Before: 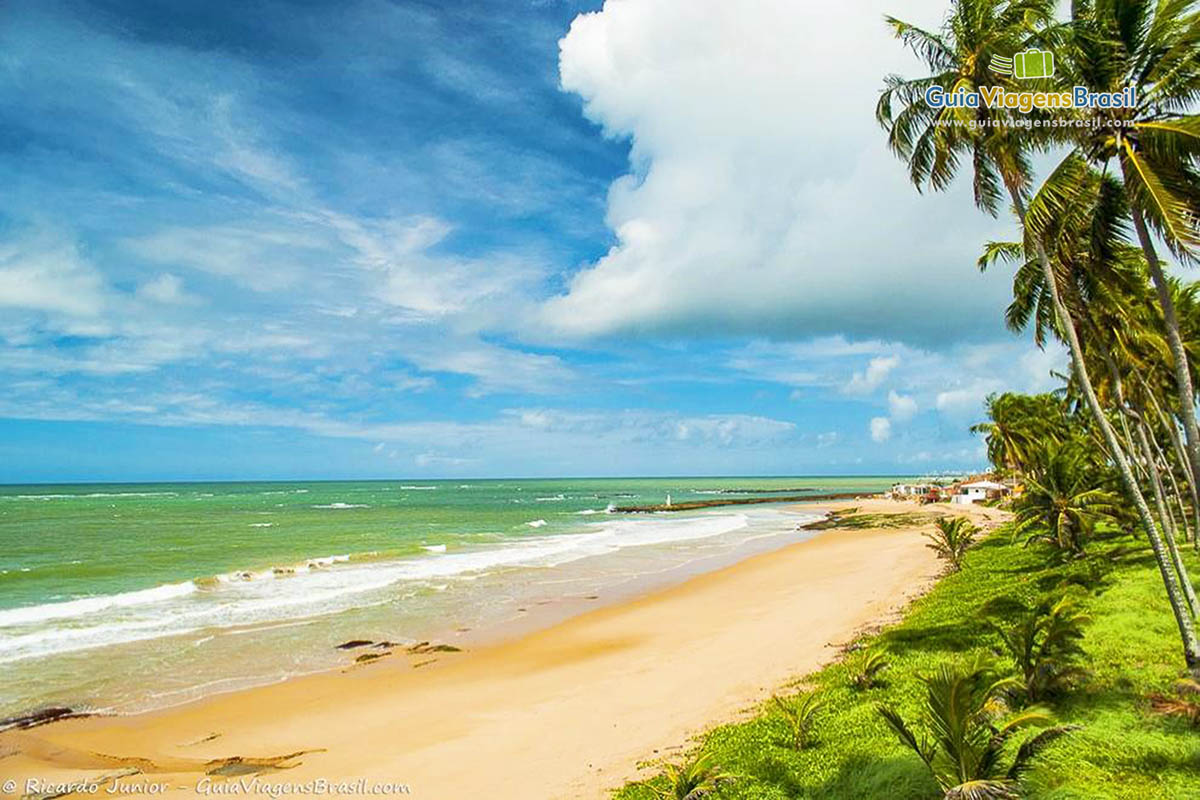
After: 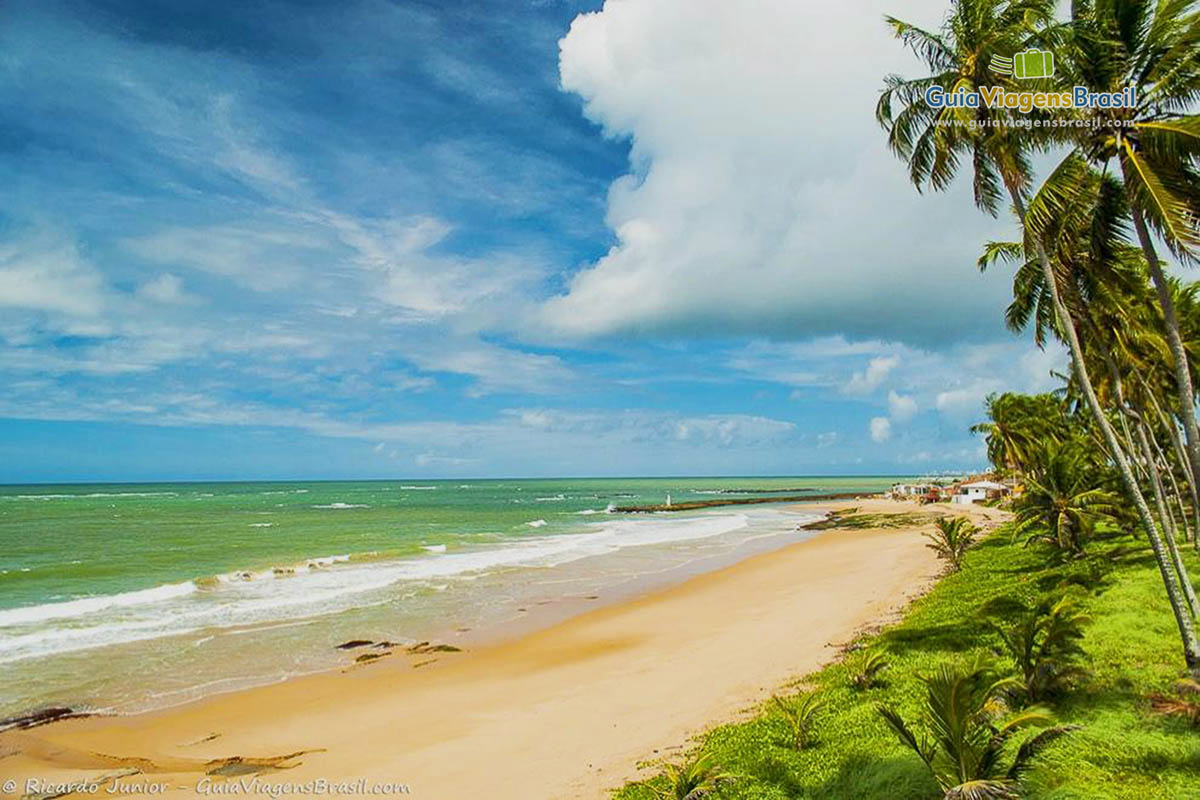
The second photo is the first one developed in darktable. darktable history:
exposure: exposure -0.312 EV, compensate highlight preservation false
